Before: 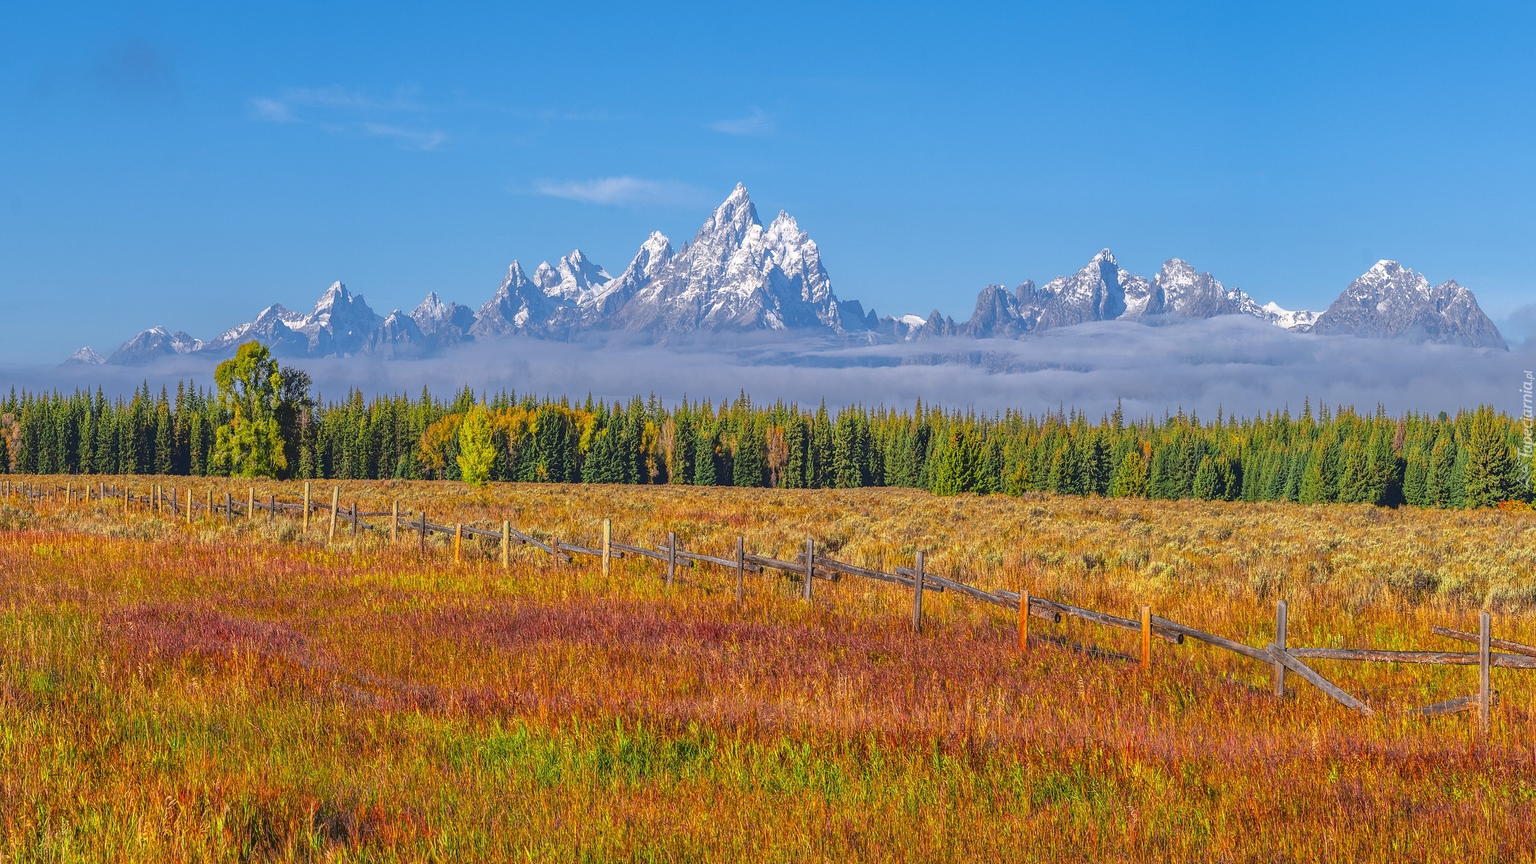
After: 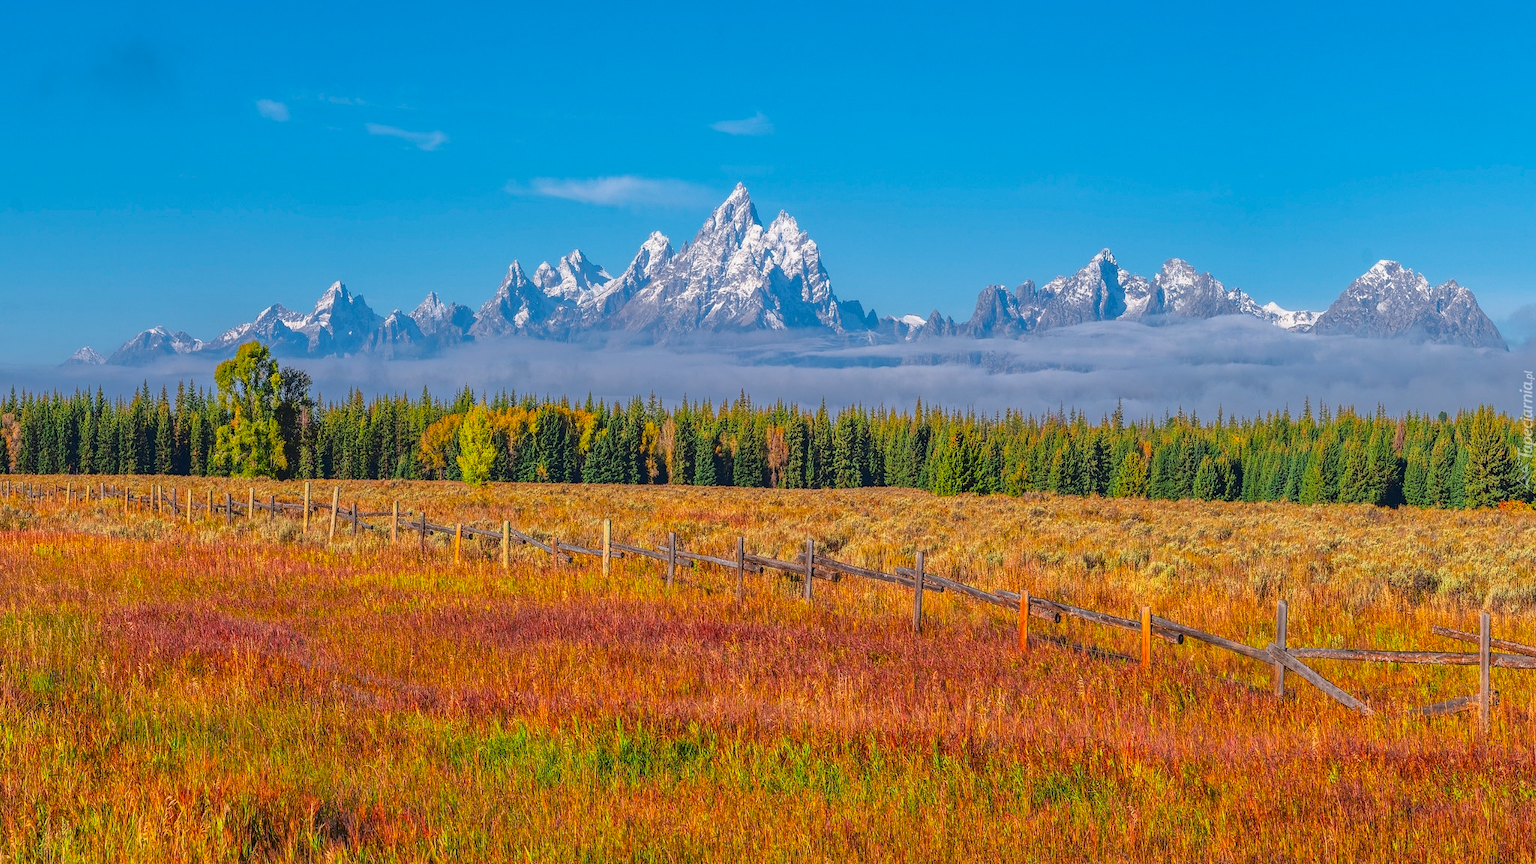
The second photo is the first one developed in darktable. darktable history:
exposure: exposure -0.114 EV, compensate highlight preservation false
